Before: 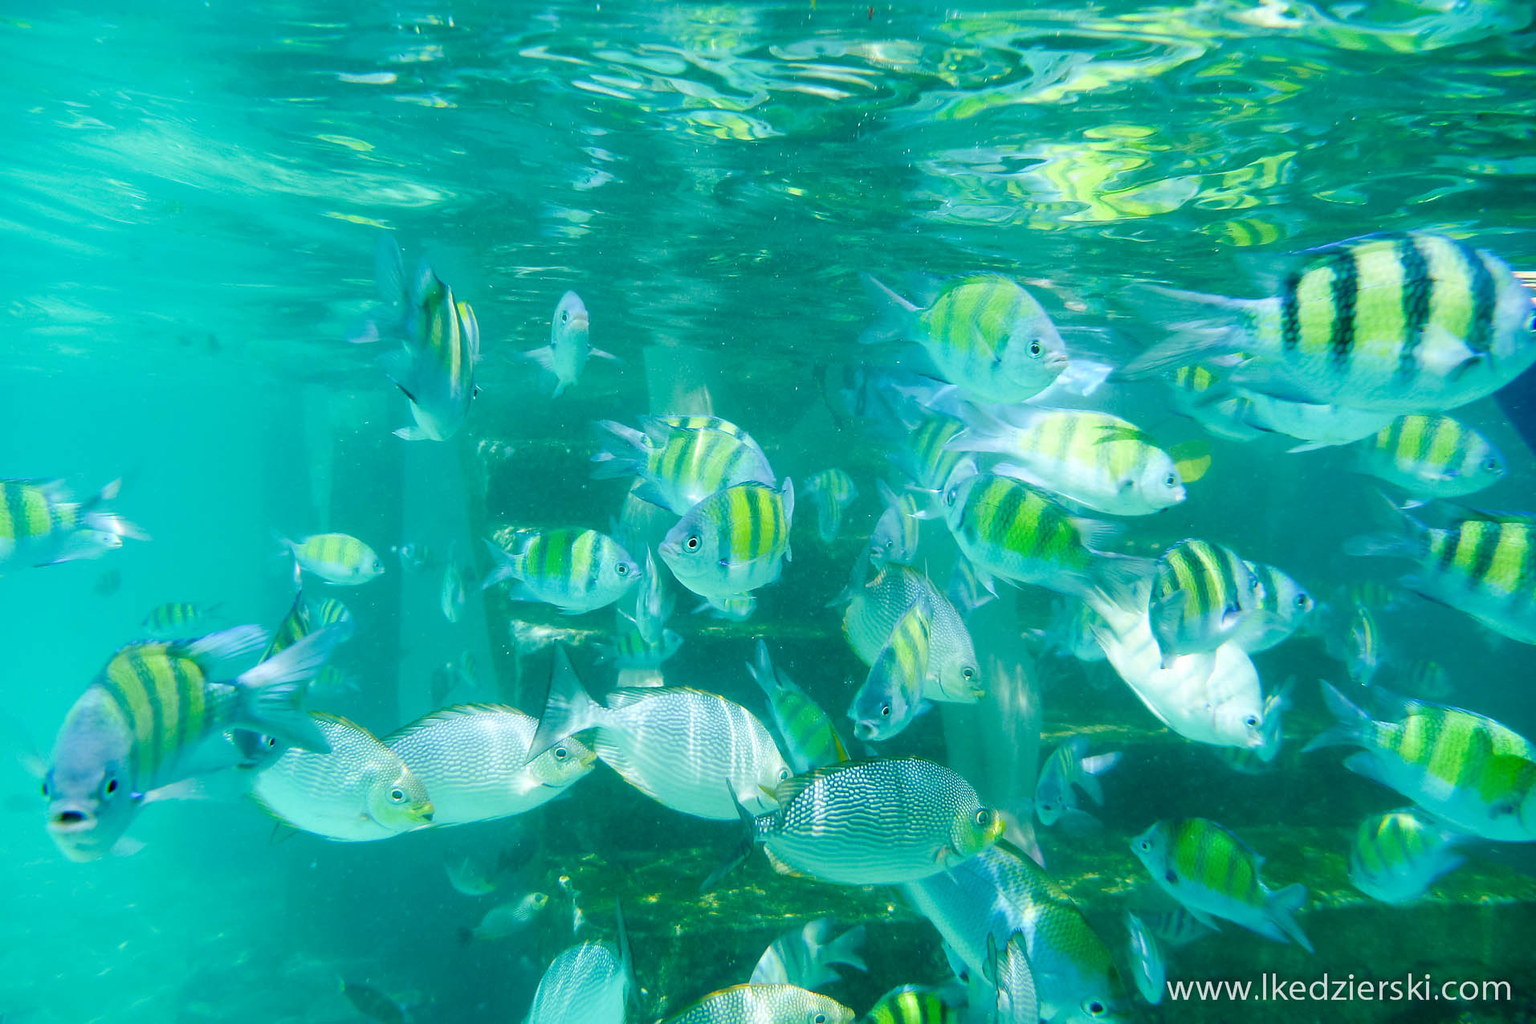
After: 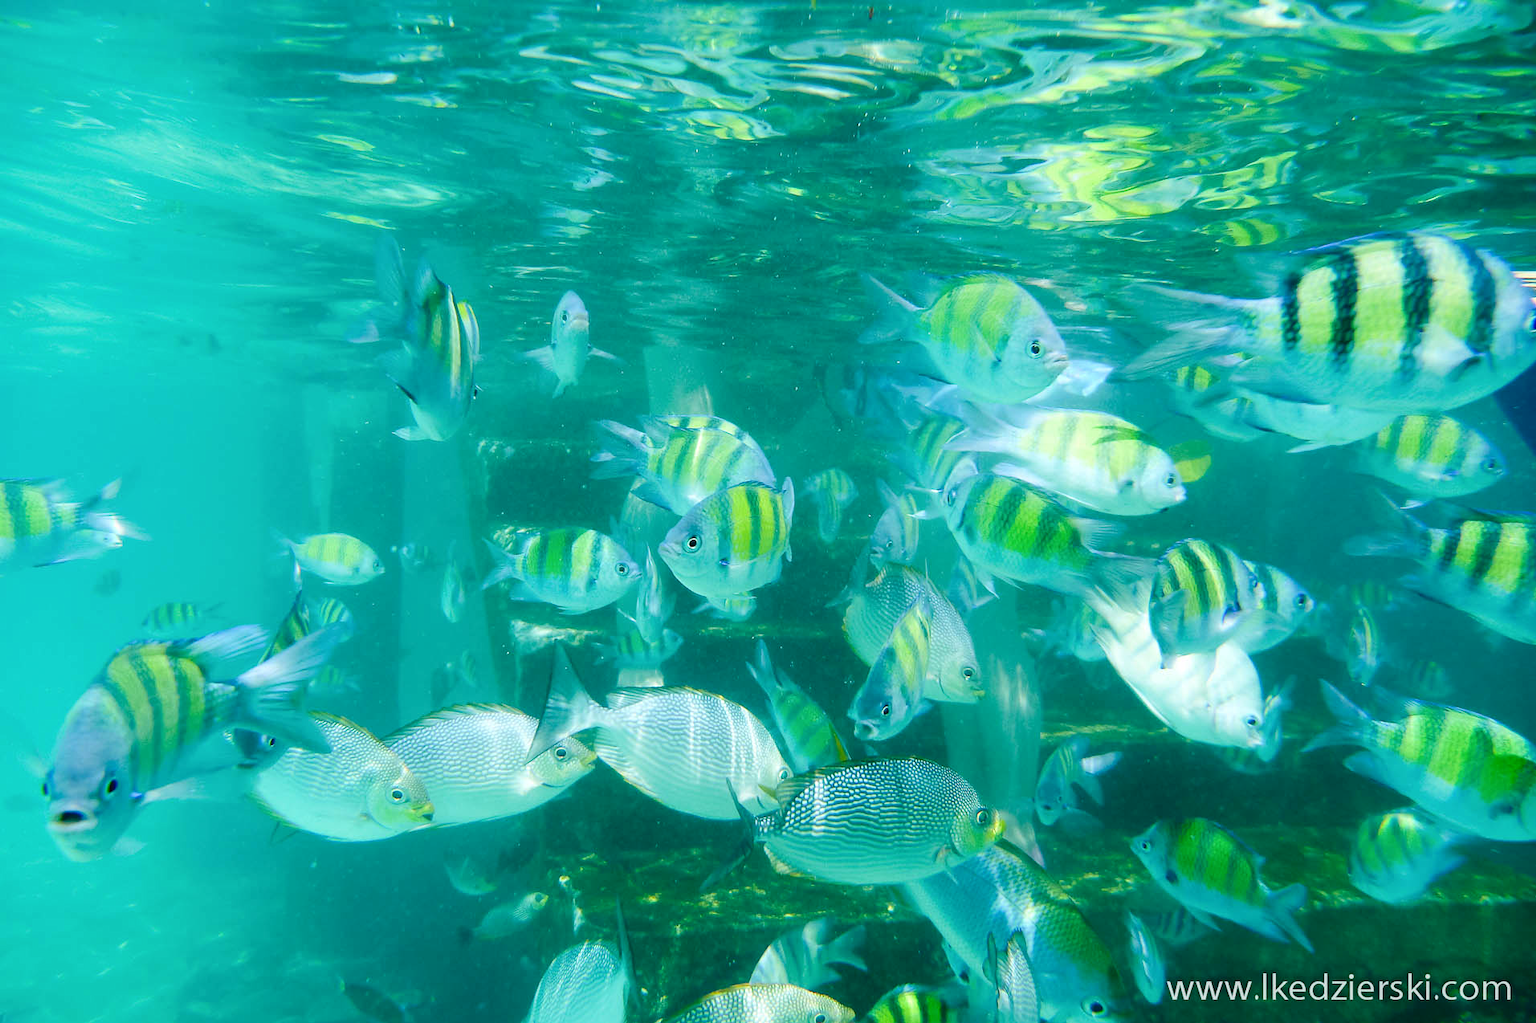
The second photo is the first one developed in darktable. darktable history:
tone equalizer: edges refinement/feathering 500, mask exposure compensation -1.57 EV, preserve details no
tone curve: curves: ch0 [(0, 0.032) (0.181, 0.152) (0.751, 0.762) (1, 1)], color space Lab, independent channels, preserve colors none
